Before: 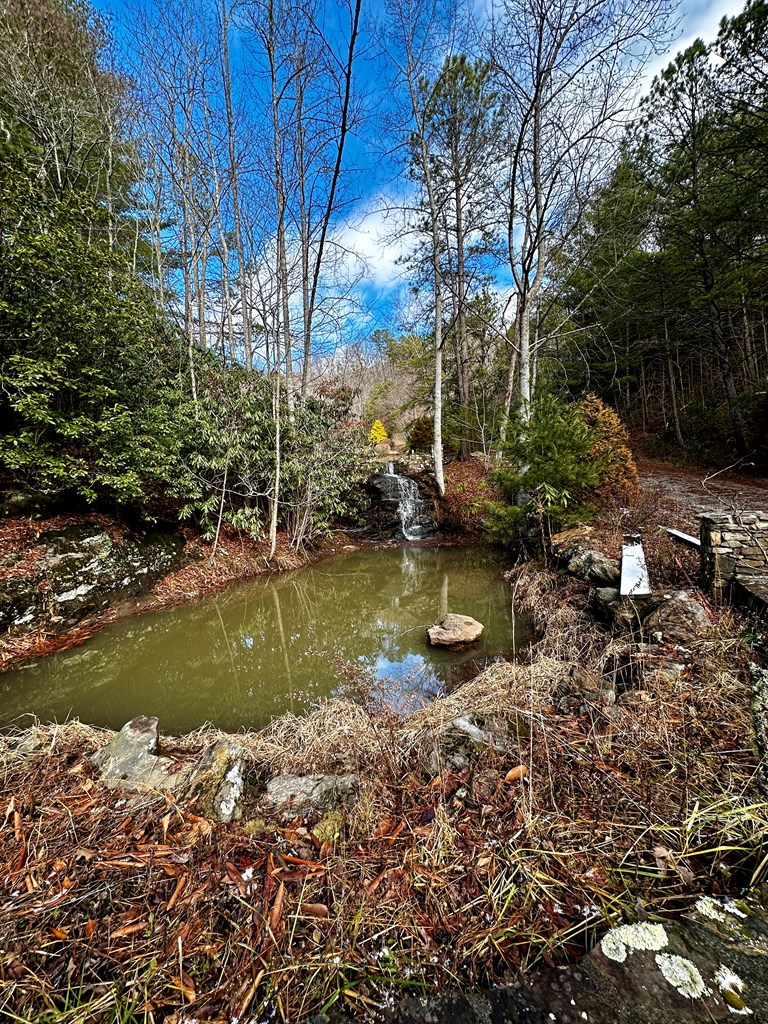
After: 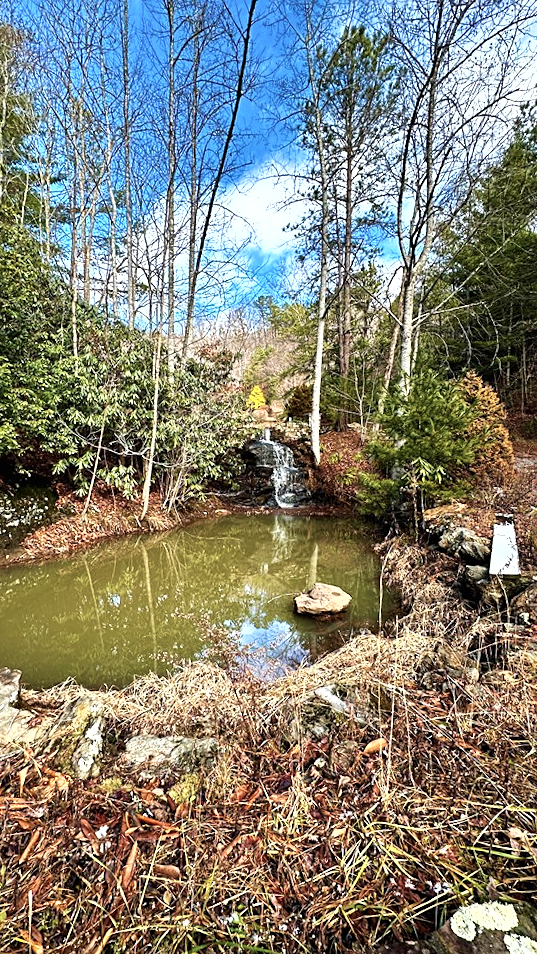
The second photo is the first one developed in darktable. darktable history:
exposure: black level correction 0, exposure 0.699 EV, compensate highlight preservation false
contrast brightness saturation: contrast 0.11, saturation -0.168
sharpen: amount 0.202
shadows and highlights: shadows 75.72, highlights -60.87, shadows color adjustment 97.68%, soften with gaussian
crop and rotate: angle -3.18°, left 14.045%, top 0.028%, right 10.85%, bottom 0.053%
velvia: strength 39.61%
